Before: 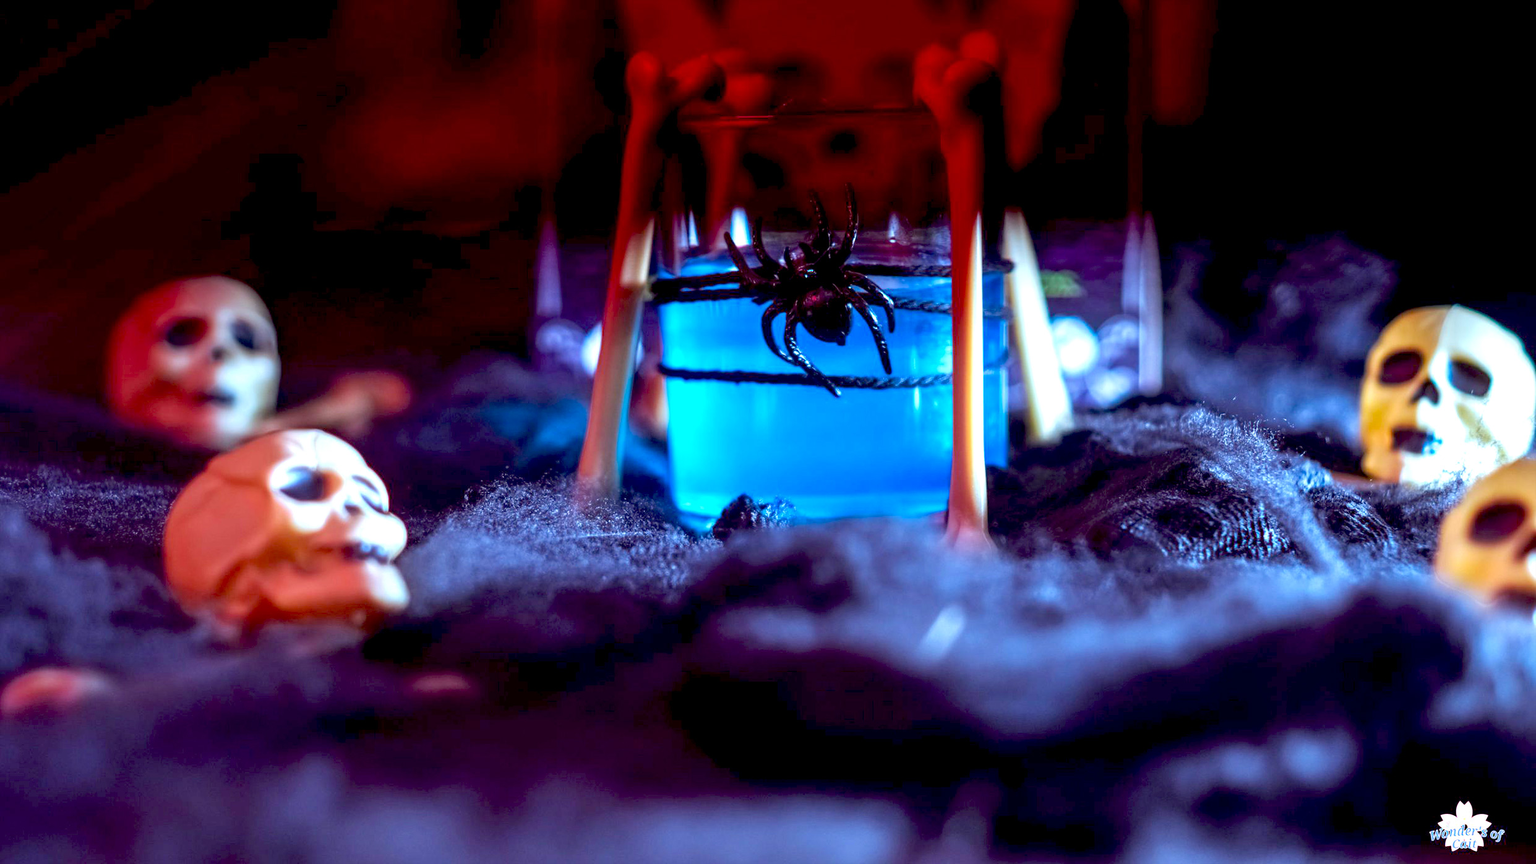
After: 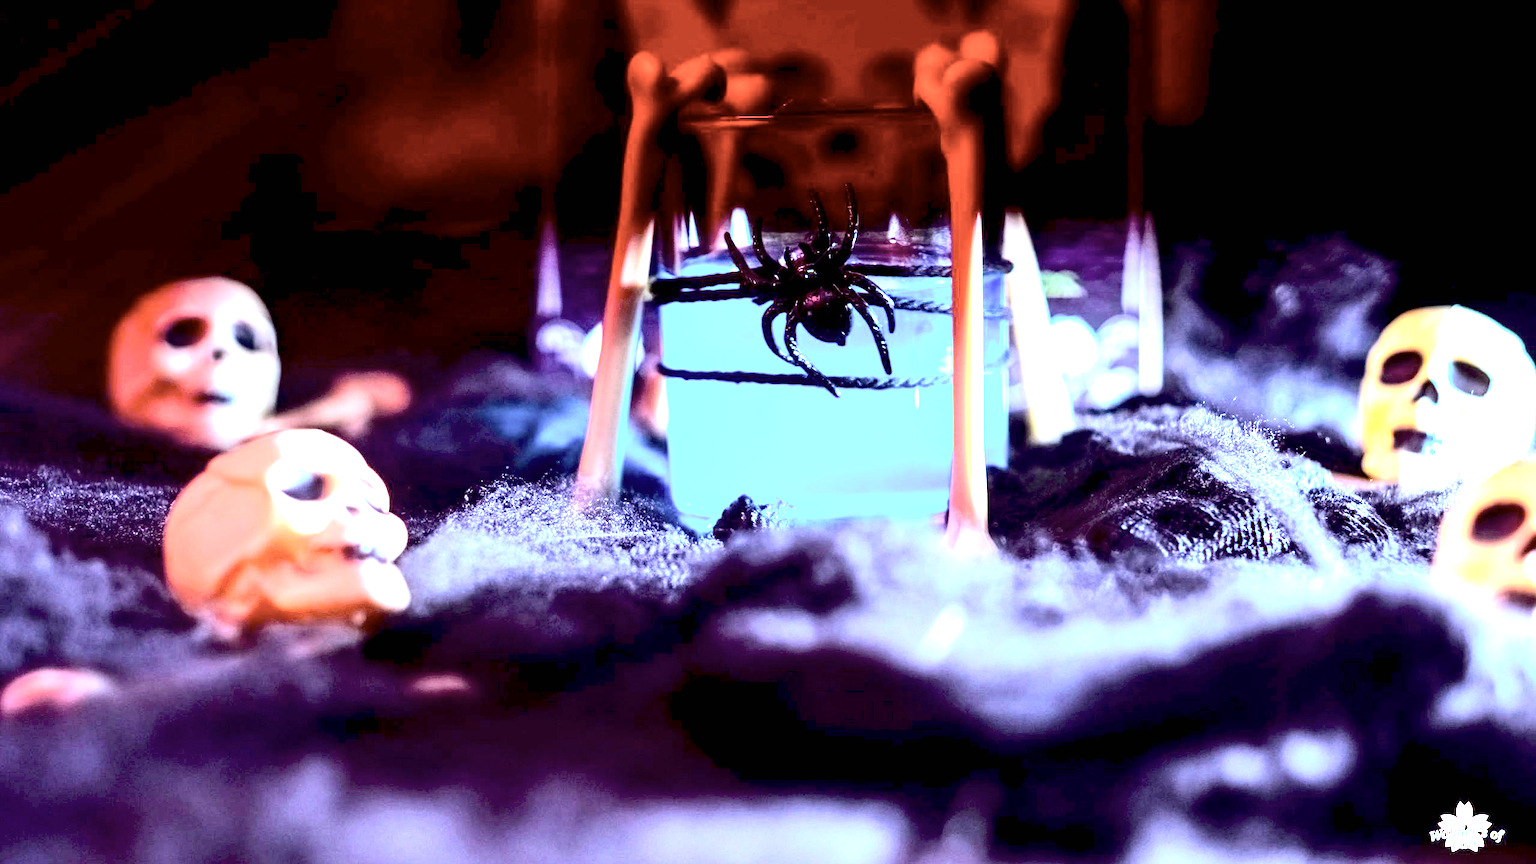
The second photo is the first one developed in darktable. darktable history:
contrast brightness saturation: contrast 0.25, saturation -0.31
exposure: black level correction 0, exposure 1.6 EV, compensate exposure bias true, compensate highlight preservation false
tone equalizer: -8 EV -0.417 EV, -7 EV -0.389 EV, -6 EV -0.333 EV, -5 EV -0.222 EV, -3 EV 0.222 EV, -2 EV 0.333 EV, -1 EV 0.389 EV, +0 EV 0.417 EV, edges refinement/feathering 500, mask exposure compensation -1.57 EV, preserve details no
white balance: red 1.009, blue 1.027
